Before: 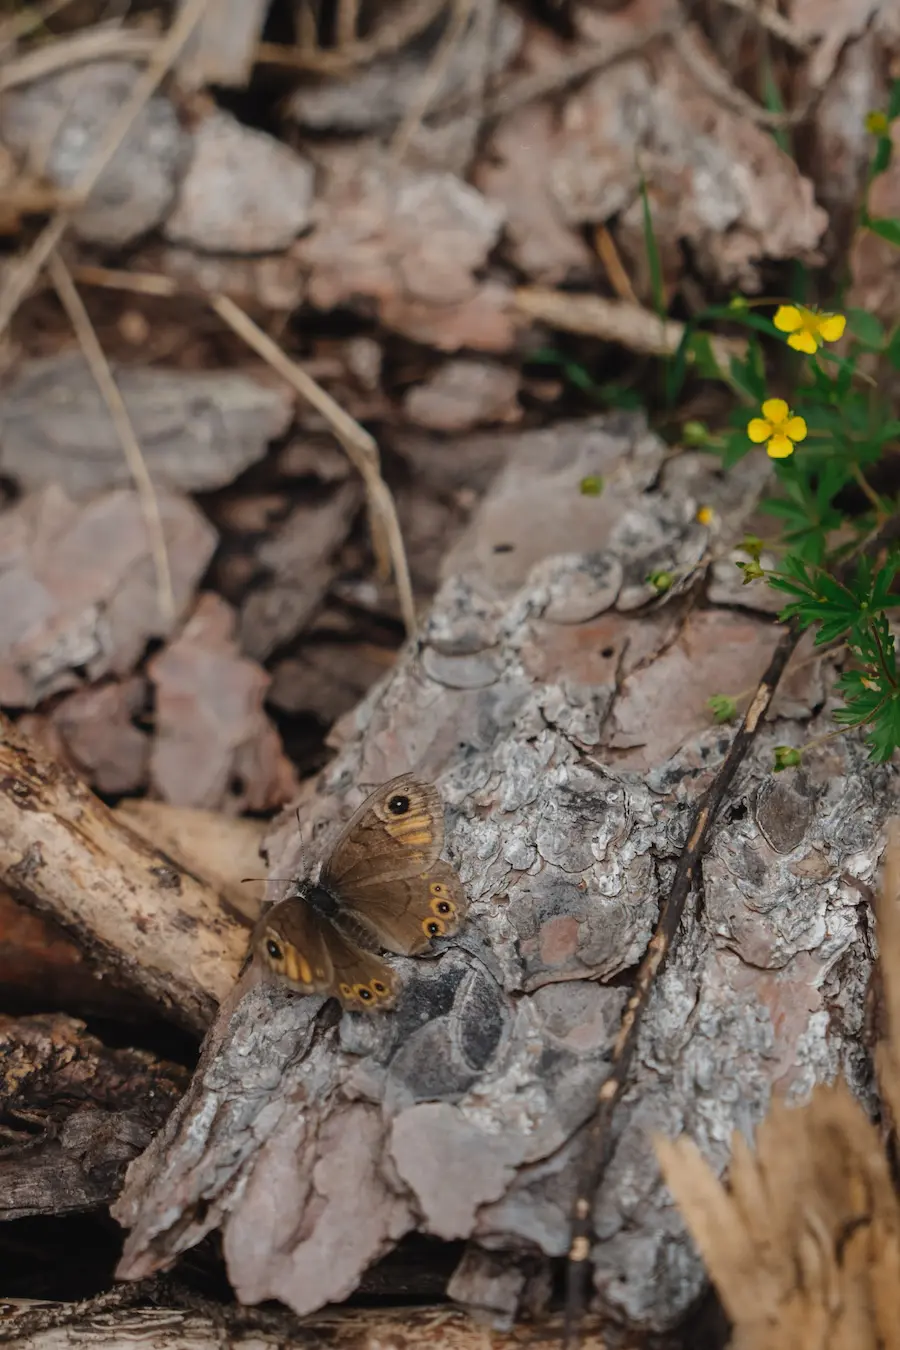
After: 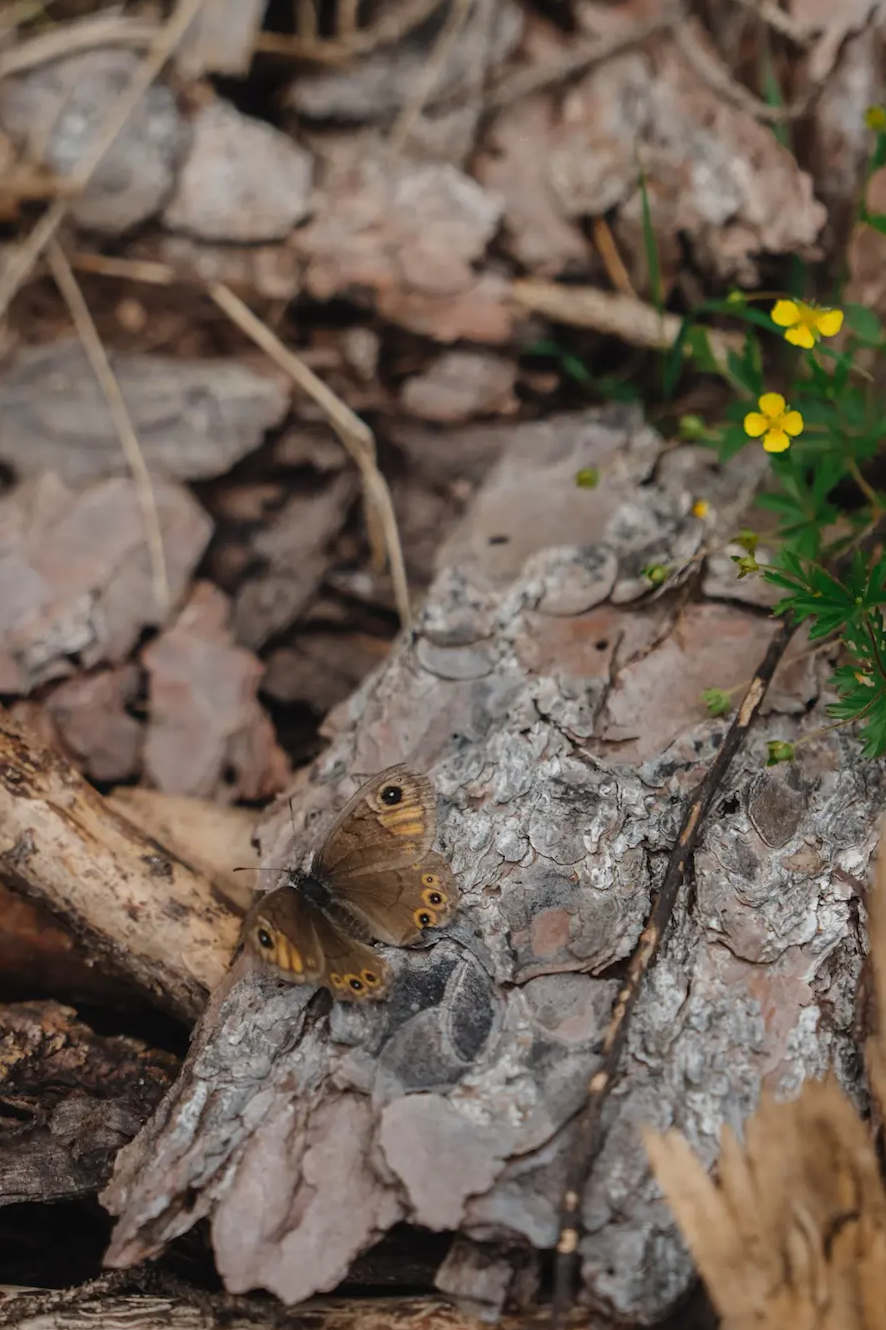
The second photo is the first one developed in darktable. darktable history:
crop and rotate: angle -0.574°
